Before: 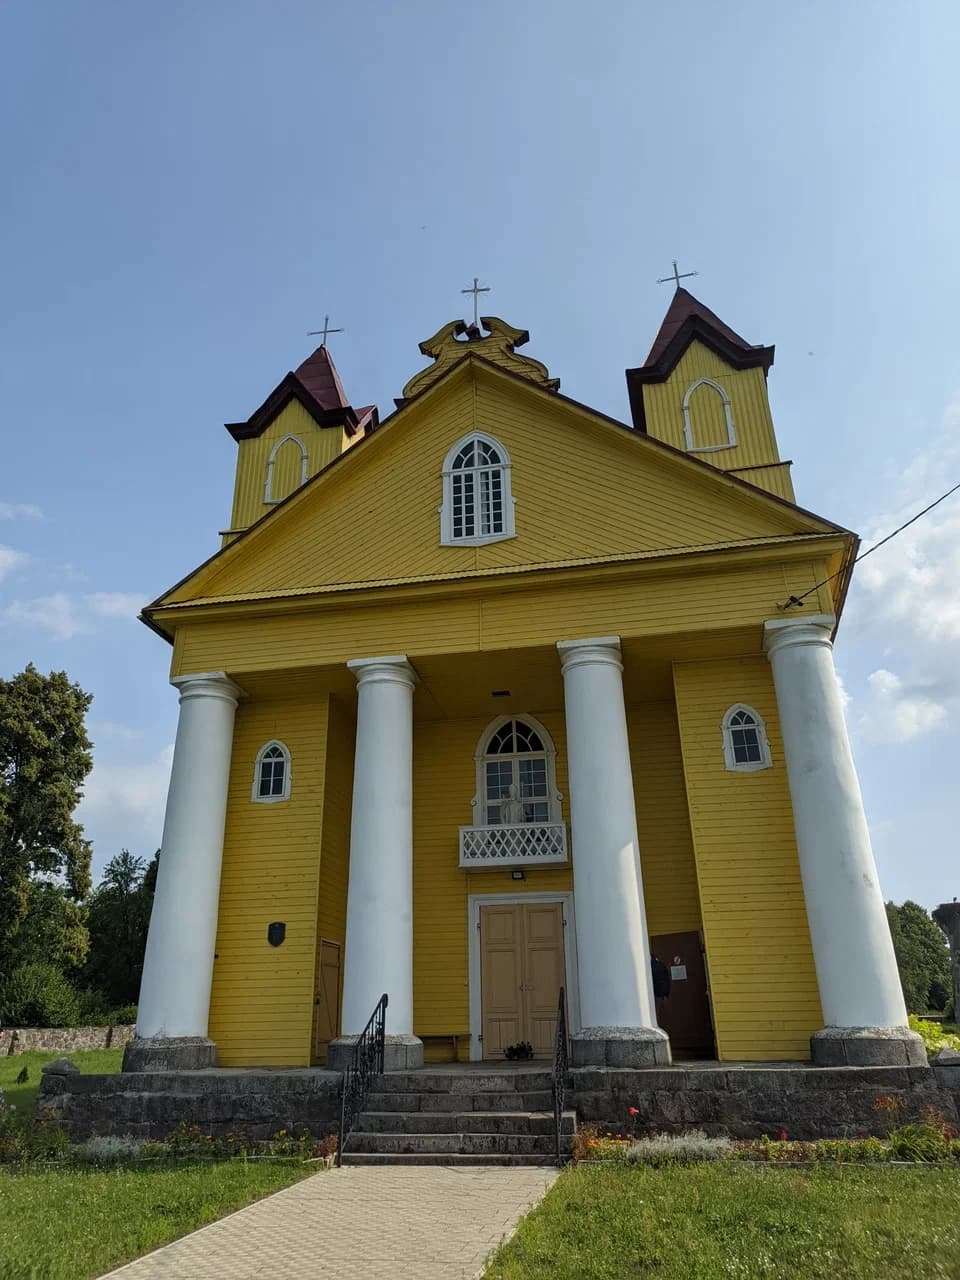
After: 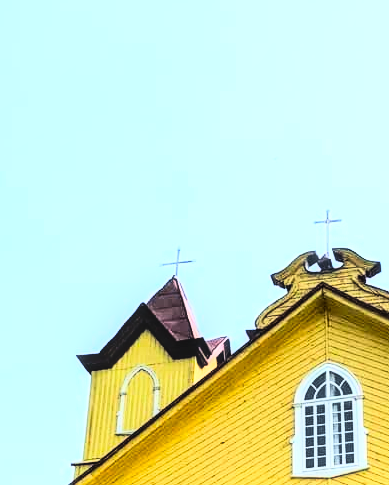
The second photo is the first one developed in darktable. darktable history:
color balance: contrast 6.48%, output saturation 113.3%
white balance: red 1.009, blue 0.985
exposure: black level correction 0, exposure 1 EV, compensate exposure bias true, compensate highlight preservation false
rgb curve: curves: ch0 [(0, 0) (0.21, 0.15) (0.24, 0.21) (0.5, 0.75) (0.75, 0.96) (0.89, 0.99) (1, 1)]; ch1 [(0, 0.02) (0.21, 0.13) (0.25, 0.2) (0.5, 0.67) (0.75, 0.9) (0.89, 0.97) (1, 1)]; ch2 [(0, 0.02) (0.21, 0.13) (0.25, 0.2) (0.5, 0.67) (0.75, 0.9) (0.89, 0.97) (1, 1)], compensate middle gray true
local contrast: on, module defaults
crop: left 15.452%, top 5.459%, right 43.956%, bottom 56.62%
haze removal: strength -0.09, adaptive false
contrast brightness saturation: saturation -0.05
